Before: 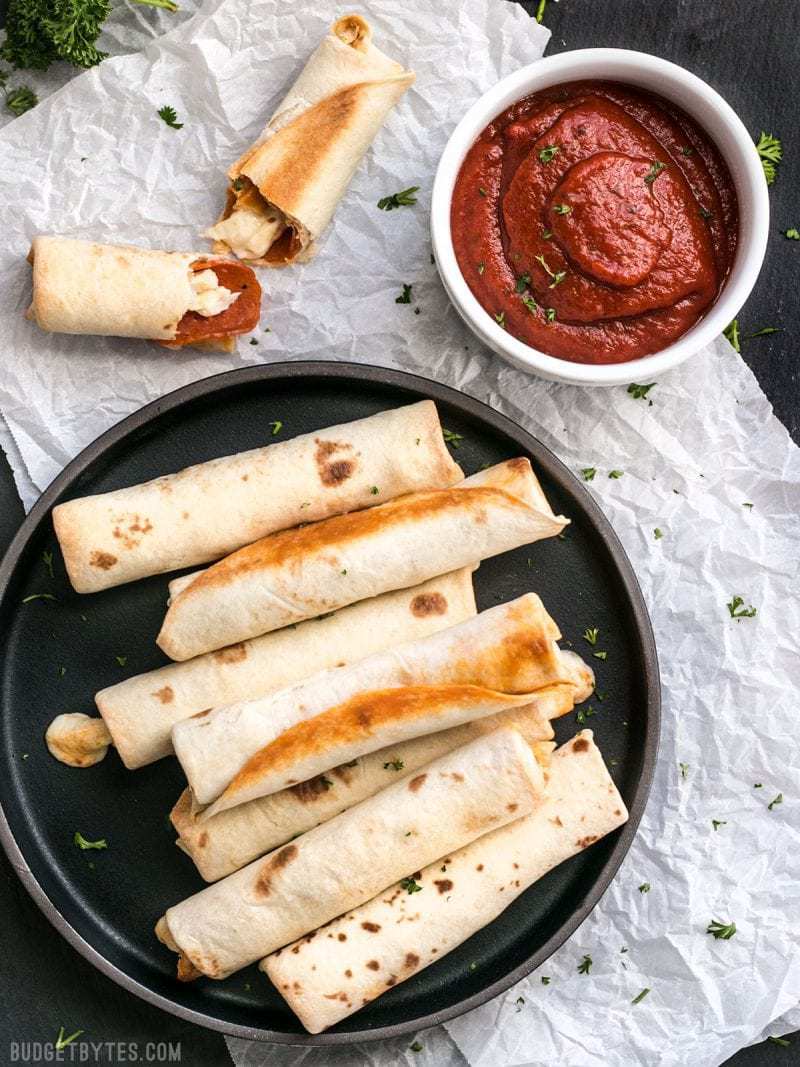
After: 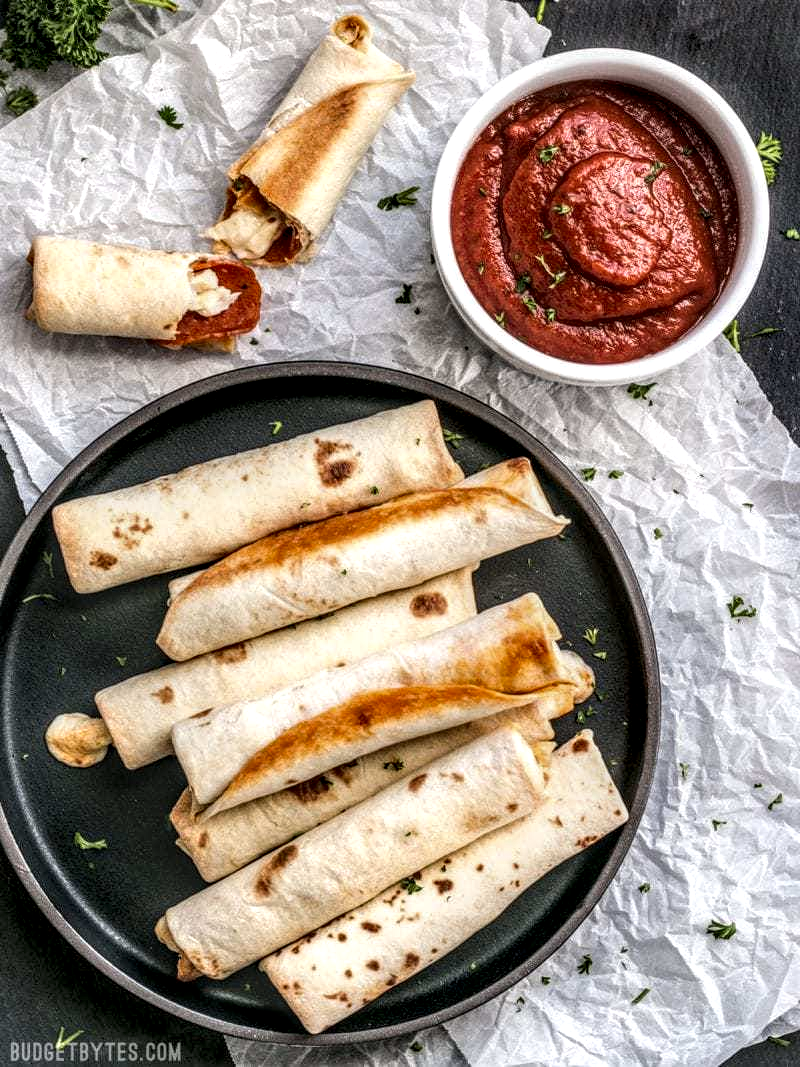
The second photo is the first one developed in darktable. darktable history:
local contrast: highlights 3%, shadows 5%, detail 182%
